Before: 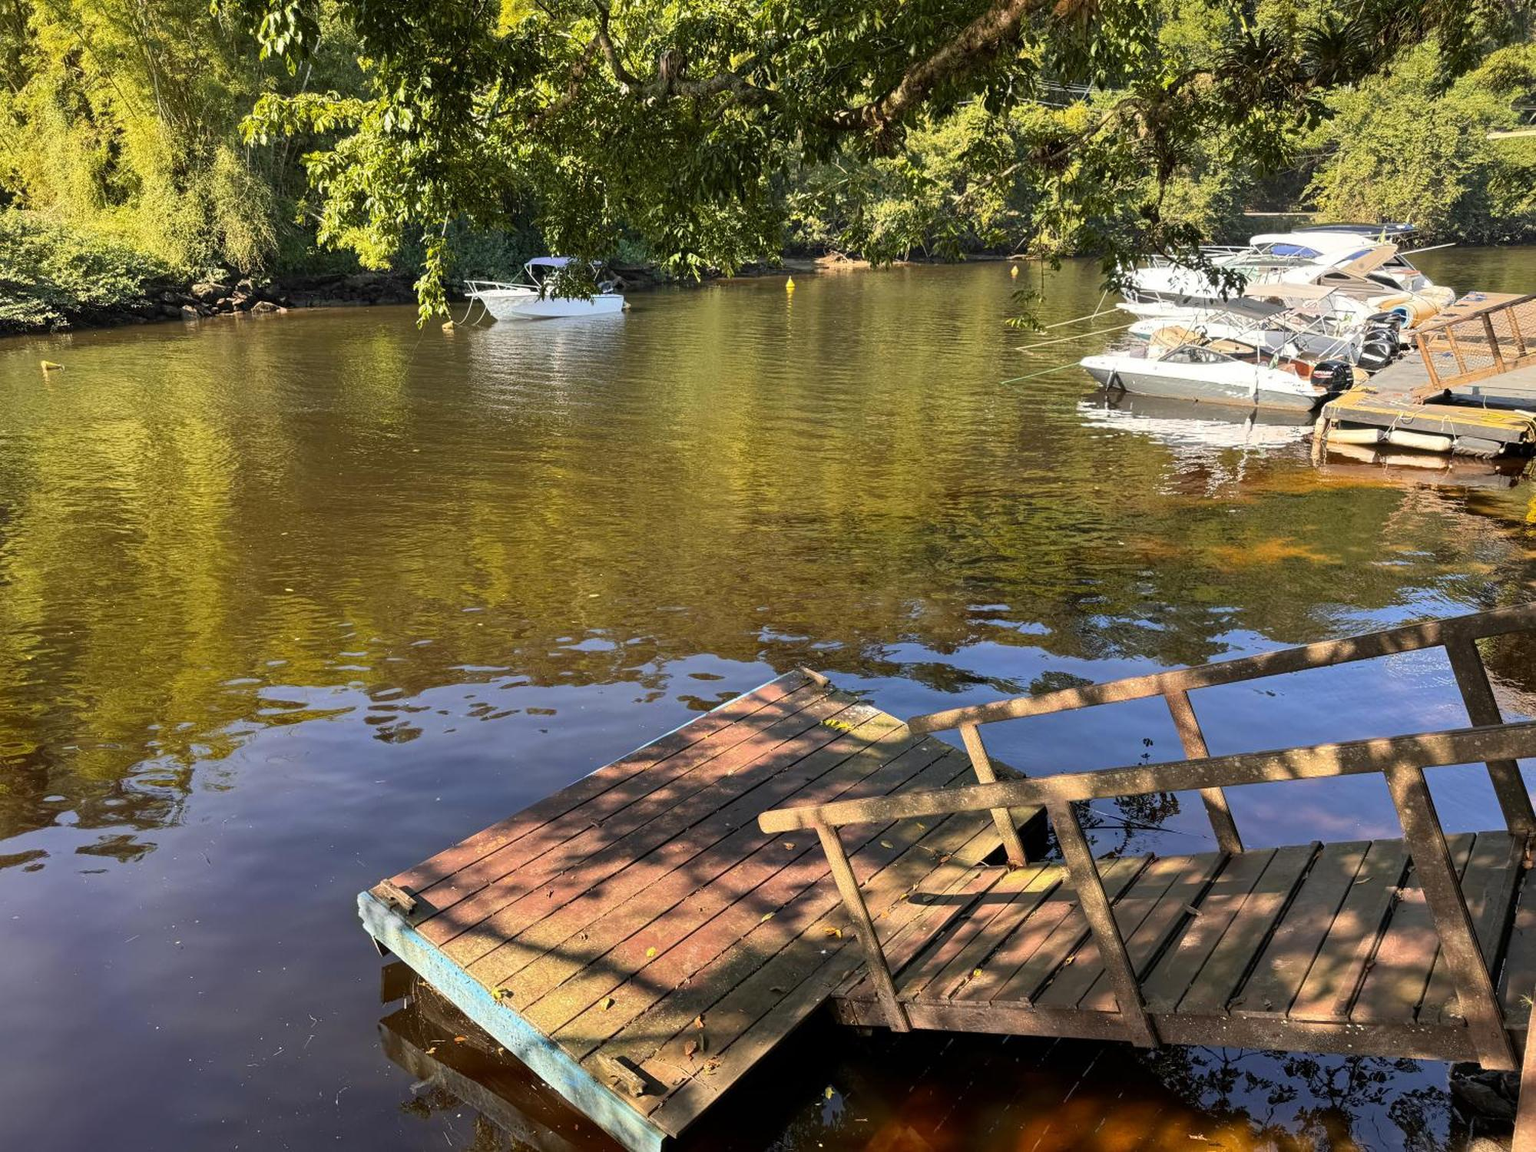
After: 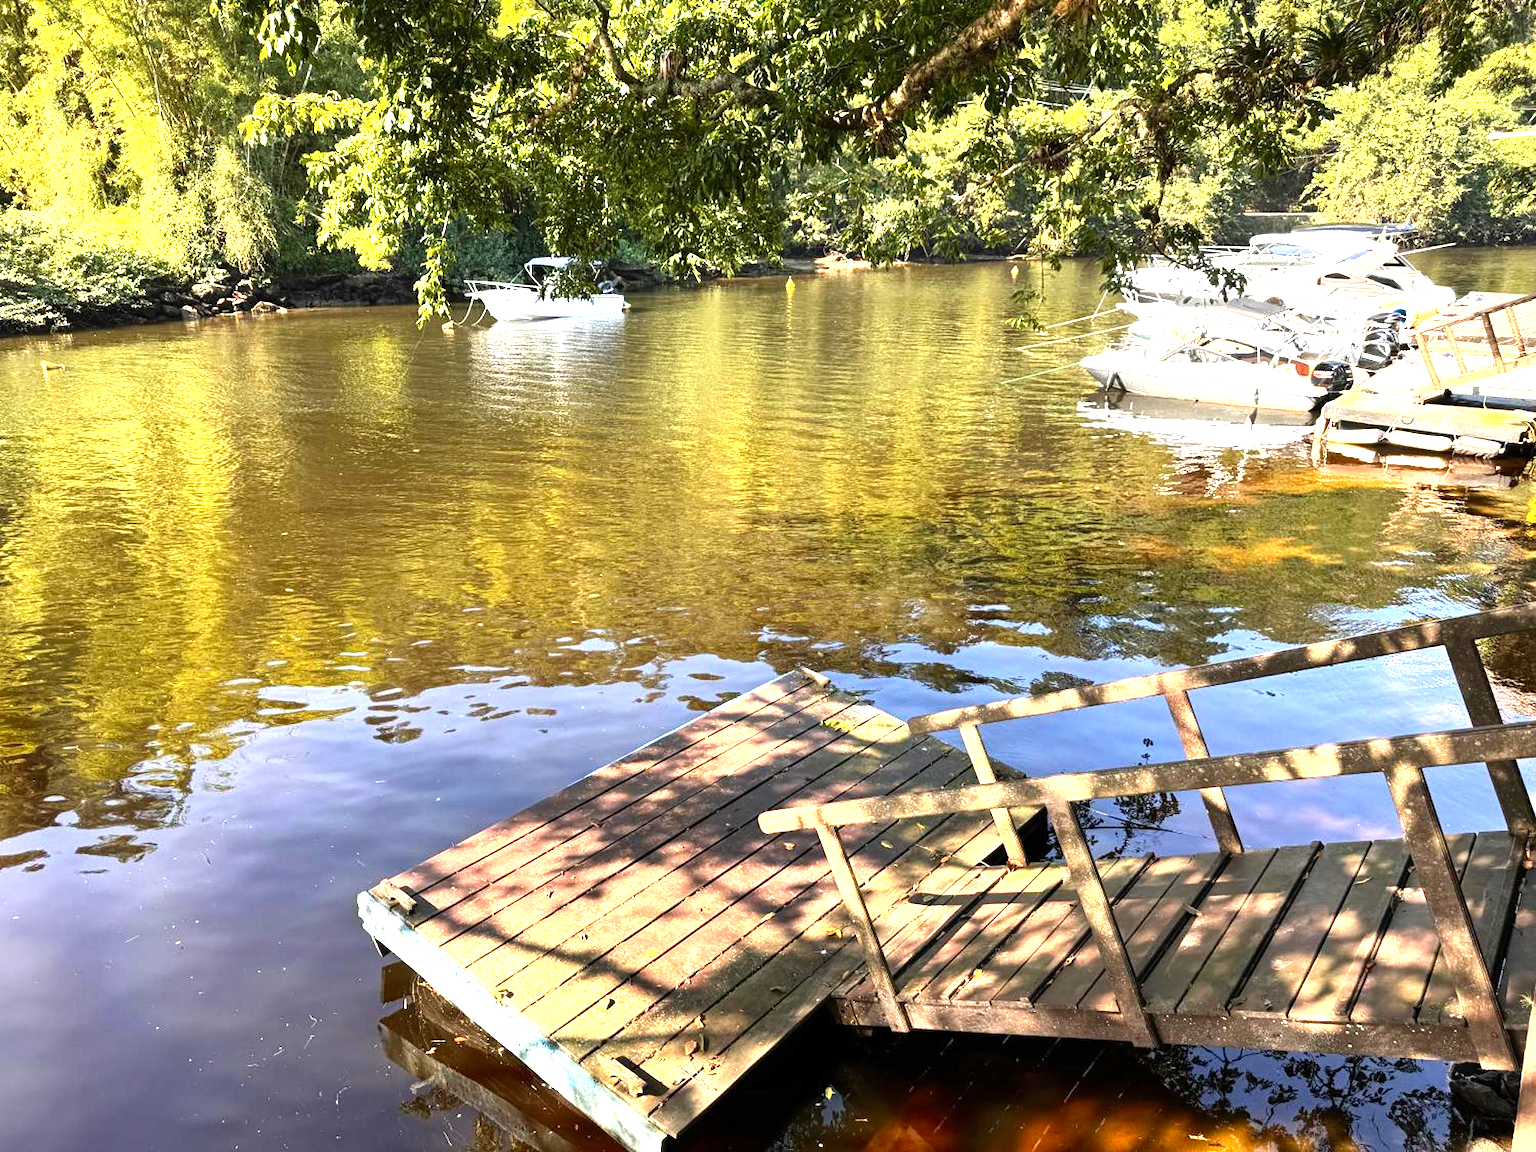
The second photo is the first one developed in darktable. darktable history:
contrast brightness saturation: contrast 0.15, brightness 0.05
levels: levels [0, 0.352, 0.703]
